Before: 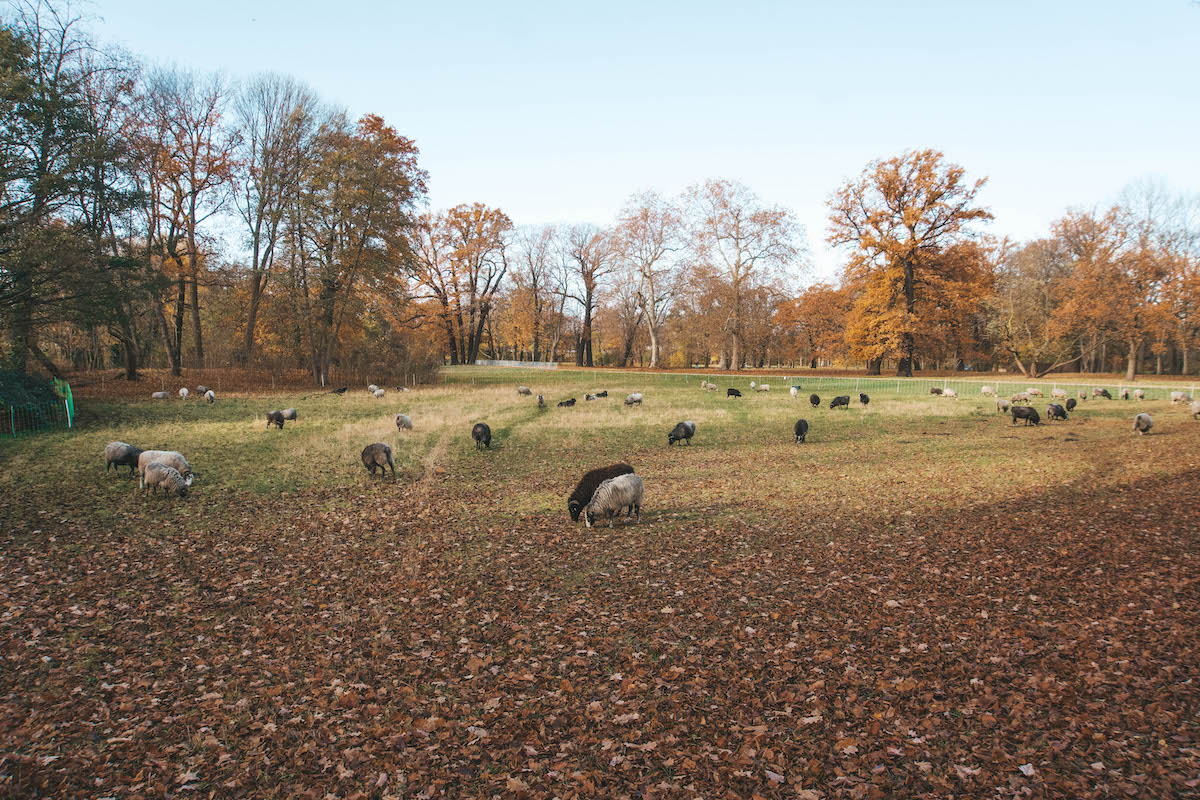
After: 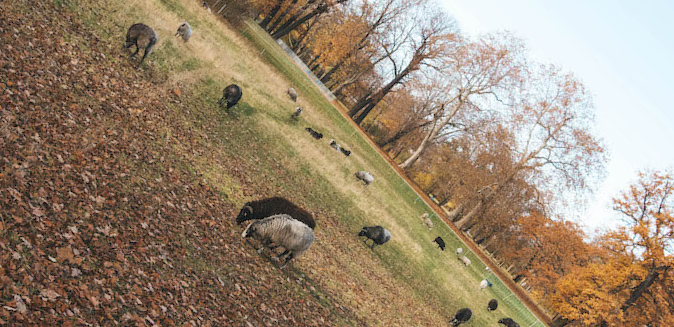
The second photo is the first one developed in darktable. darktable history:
crop and rotate: angle -44.63°, top 16.166%, right 0.778%, bottom 11.645%
